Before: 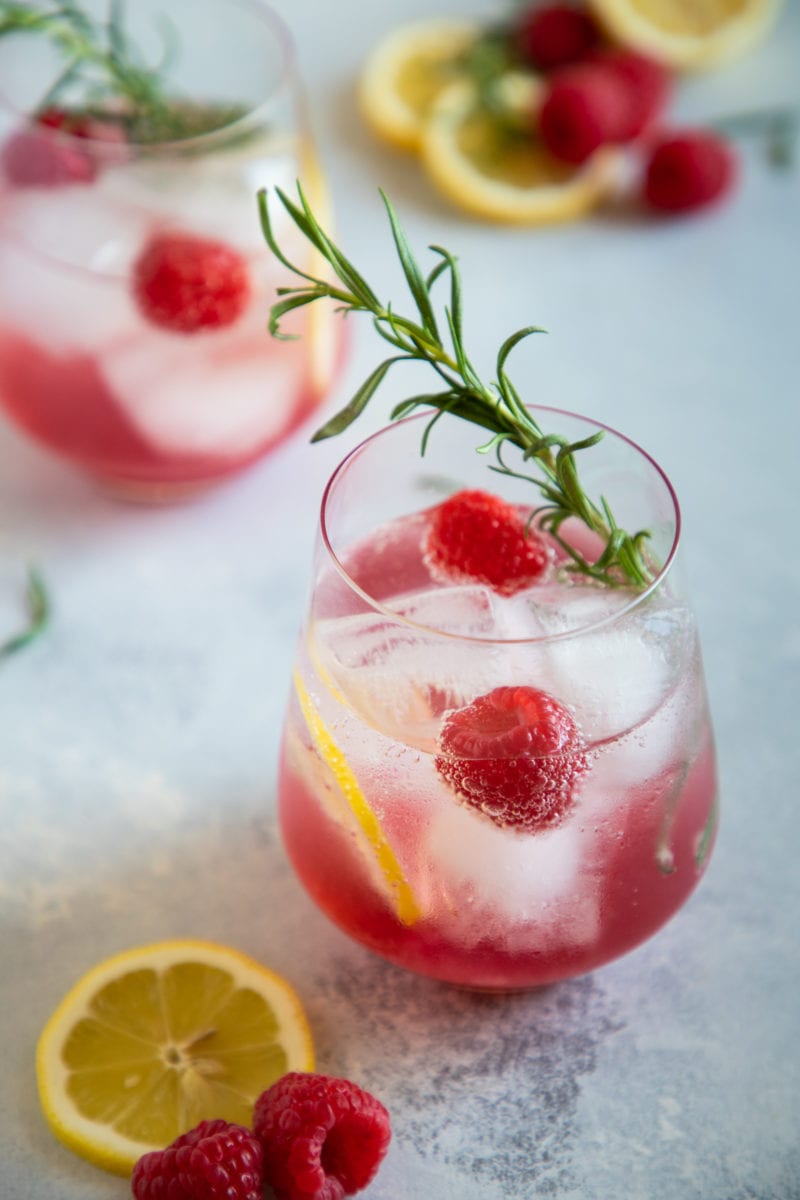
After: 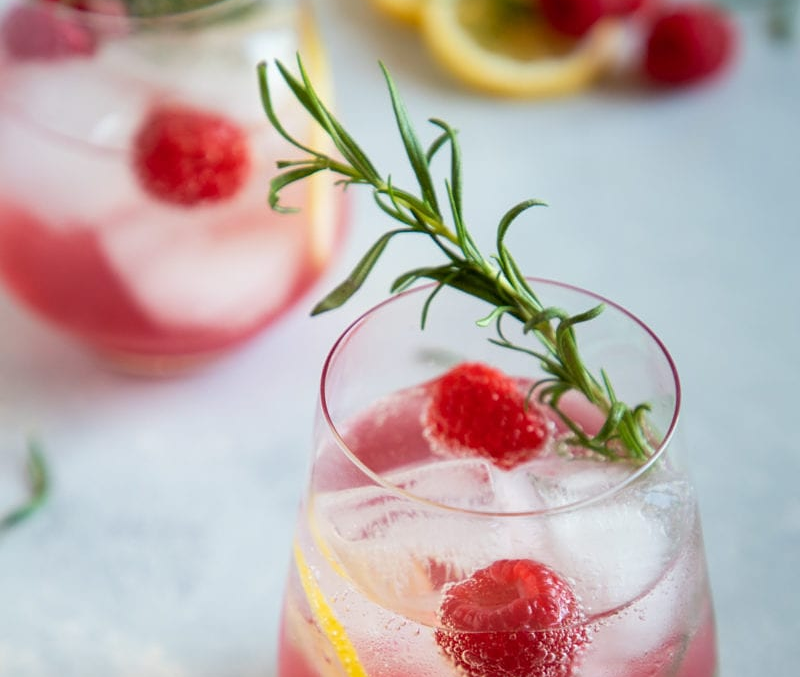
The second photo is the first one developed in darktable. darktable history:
sharpen: radius 1.227, amount 0.301, threshold 0.158
crop and rotate: top 10.614%, bottom 32.905%
